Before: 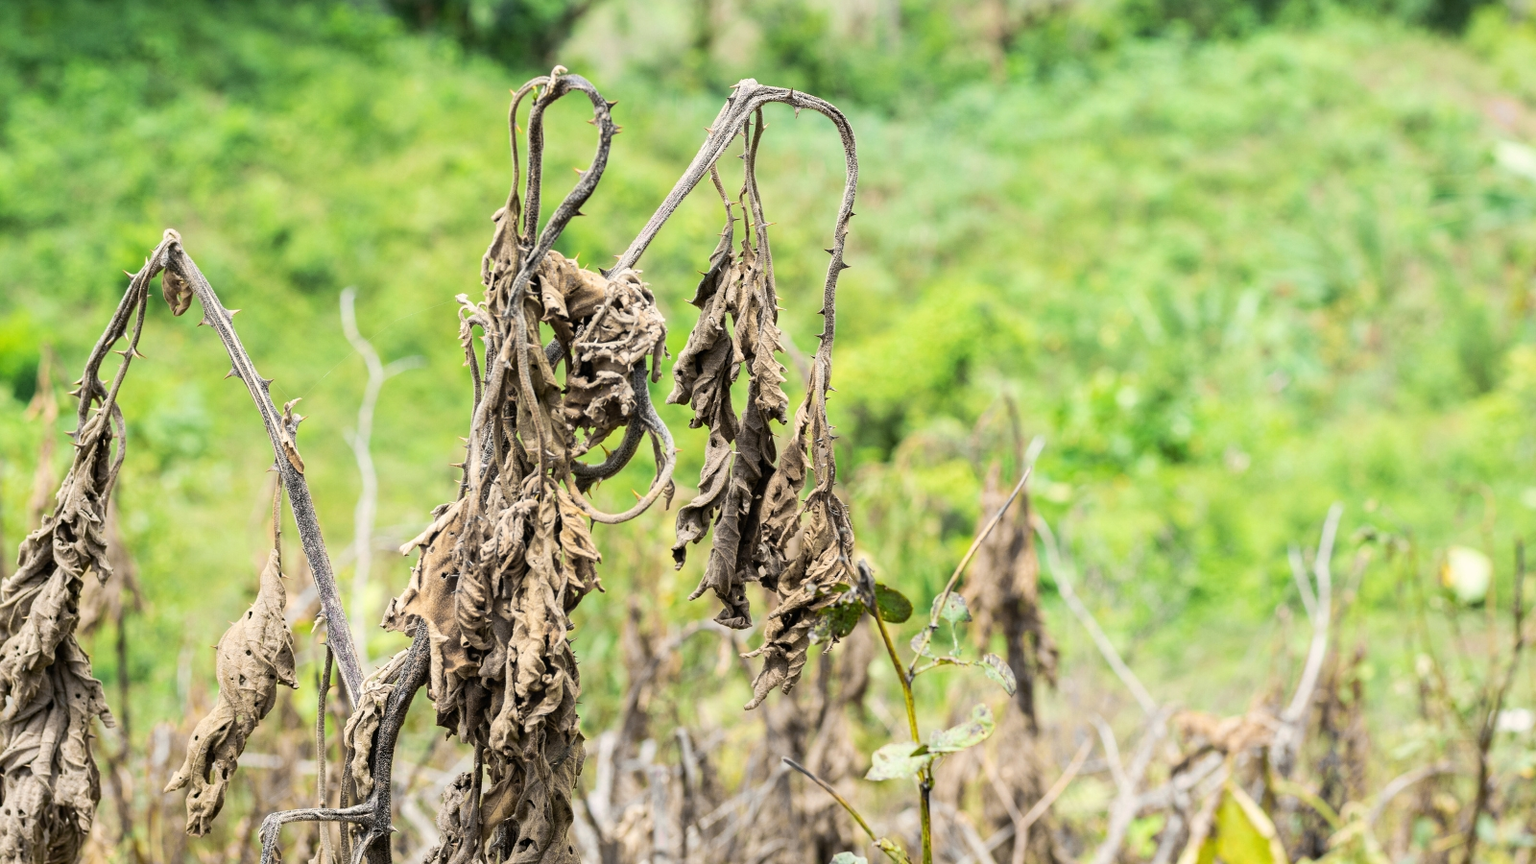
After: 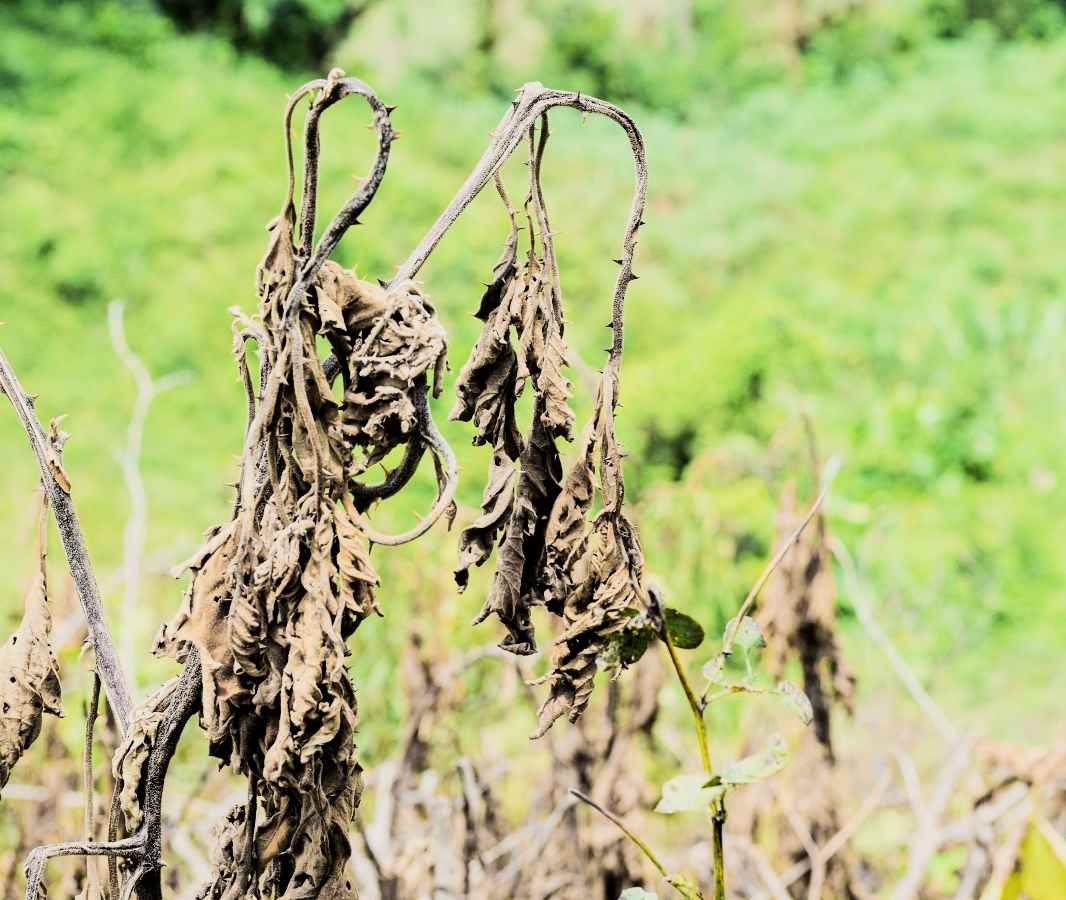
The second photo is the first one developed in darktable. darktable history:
velvia: on, module defaults
crop: left 15.419%, right 17.914%
tone equalizer: -8 EV -1.08 EV, -7 EV -1.01 EV, -6 EV -0.867 EV, -5 EV -0.578 EV, -3 EV 0.578 EV, -2 EV 0.867 EV, -1 EV 1.01 EV, +0 EV 1.08 EV, edges refinement/feathering 500, mask exposure compensation -1.57 EV, preserve details no
filmic rgb: black relative exposure -9.22 EV, white relative exposure 6.77 EV, hardness 3.07, contrast 1.05
